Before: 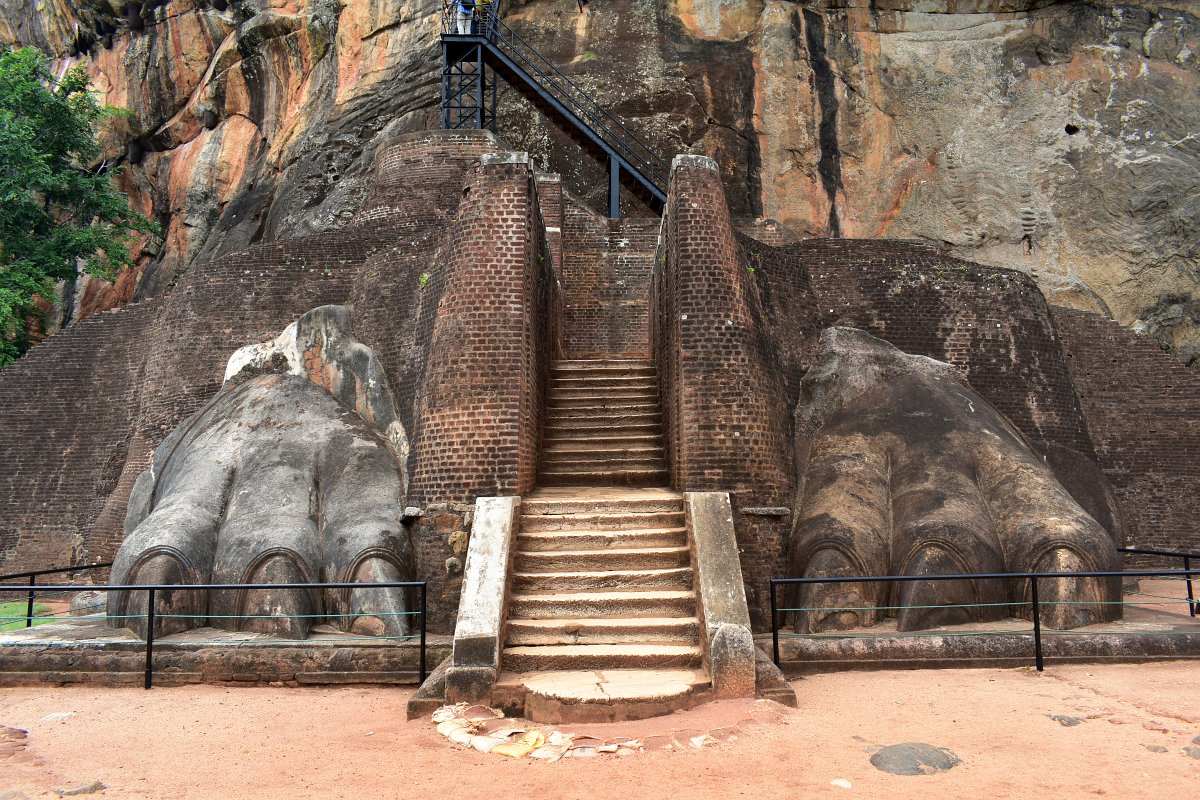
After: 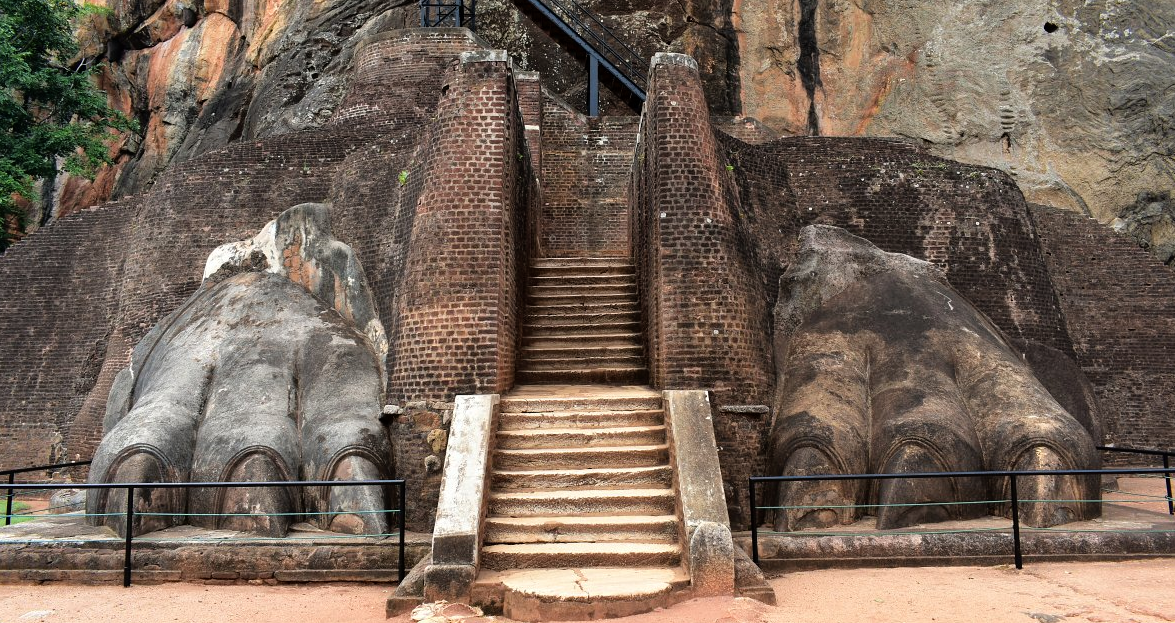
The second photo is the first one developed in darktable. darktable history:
crop and rotate: left 1.814%, top 12.818%, right 0.25%, bottom 9.225%
rgb curve: curves: ch0 [(0, 0) (0.136, 0.078) (0.262, 0.245) (0.414, 0.42) (1, 1)], compensate middle gray true, preserve colors basic power
